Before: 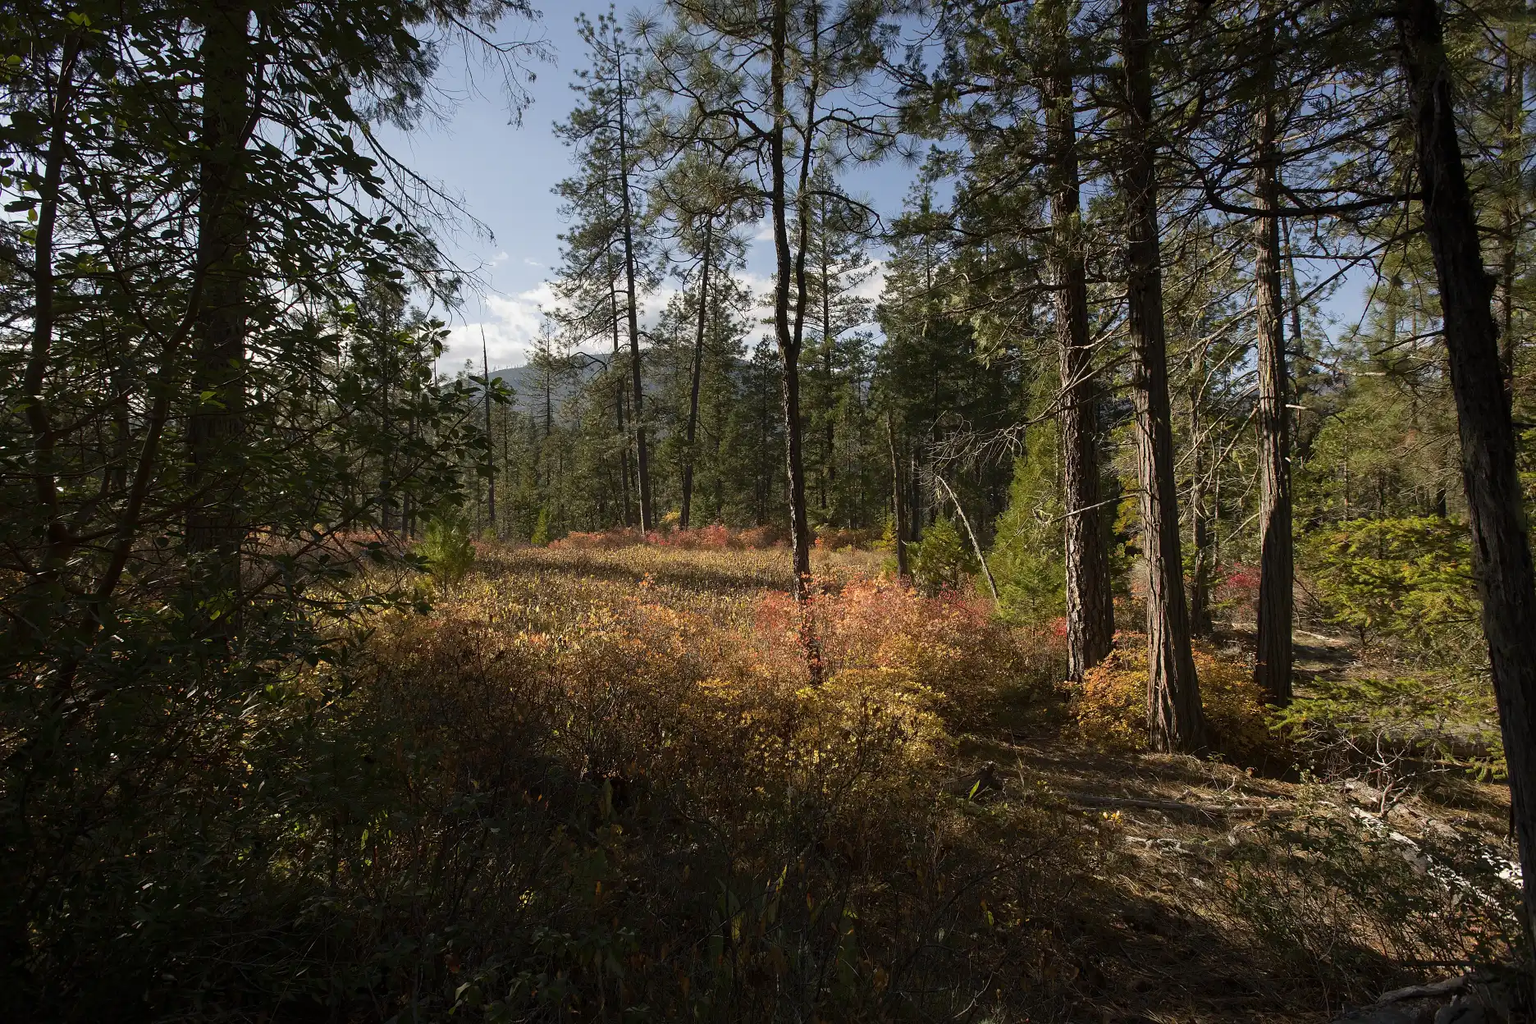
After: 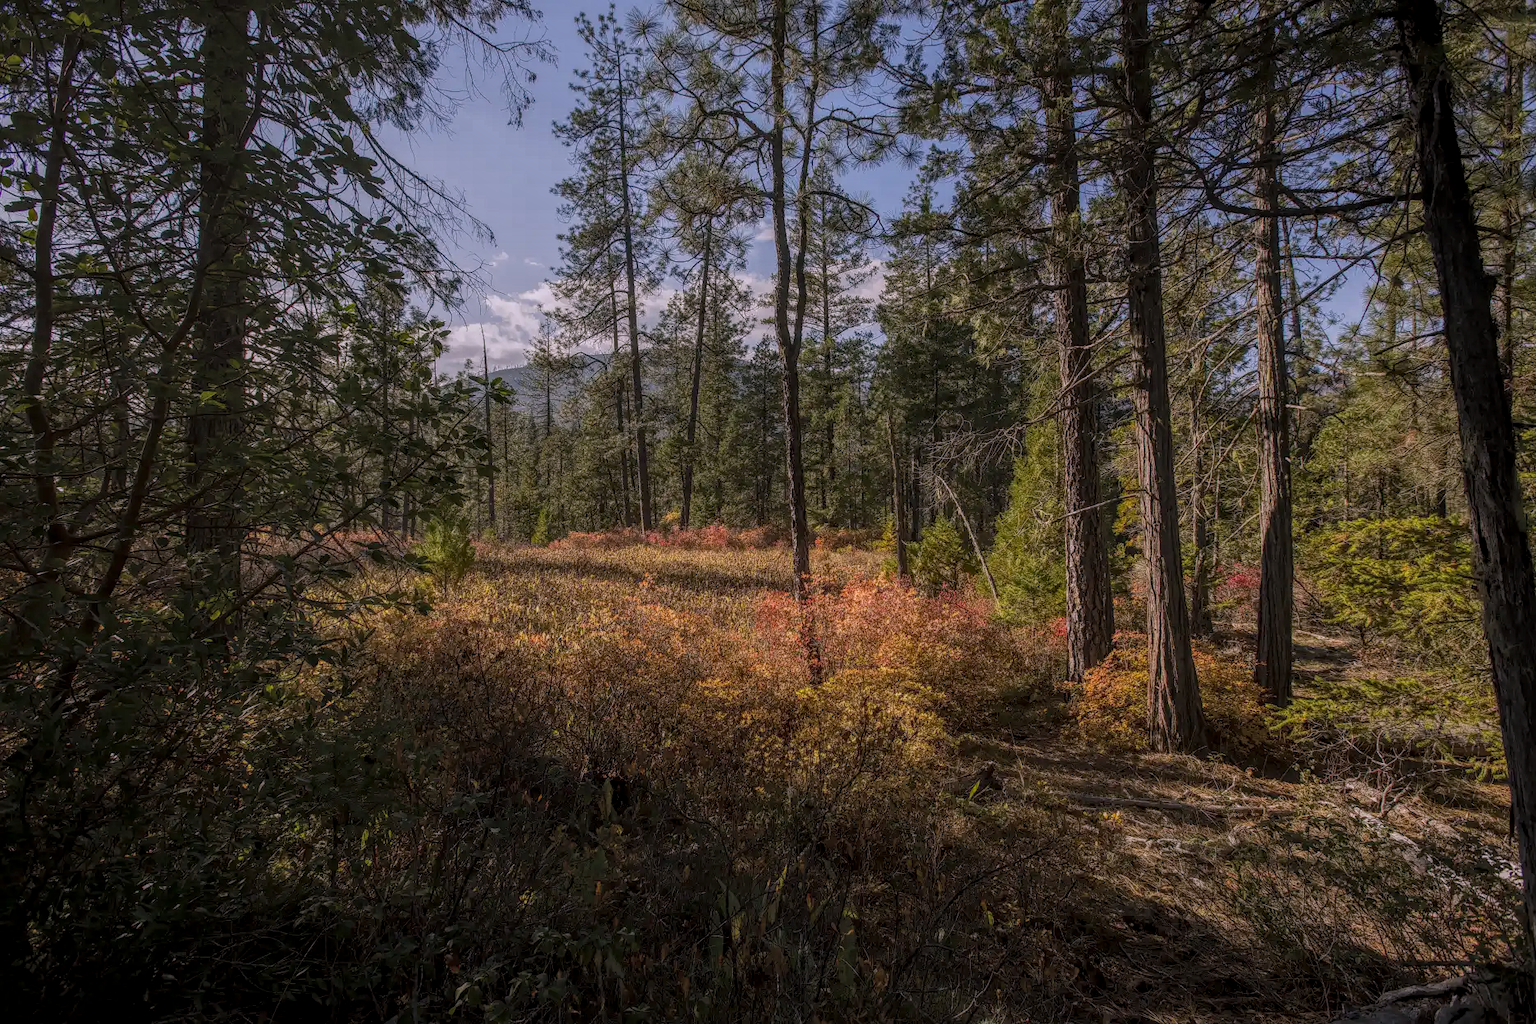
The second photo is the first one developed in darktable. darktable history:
white balance: red 1.05, blue 1.072
local contrast: highlights 20%, shadows 30%, detail 200%, midtone range 0.2
